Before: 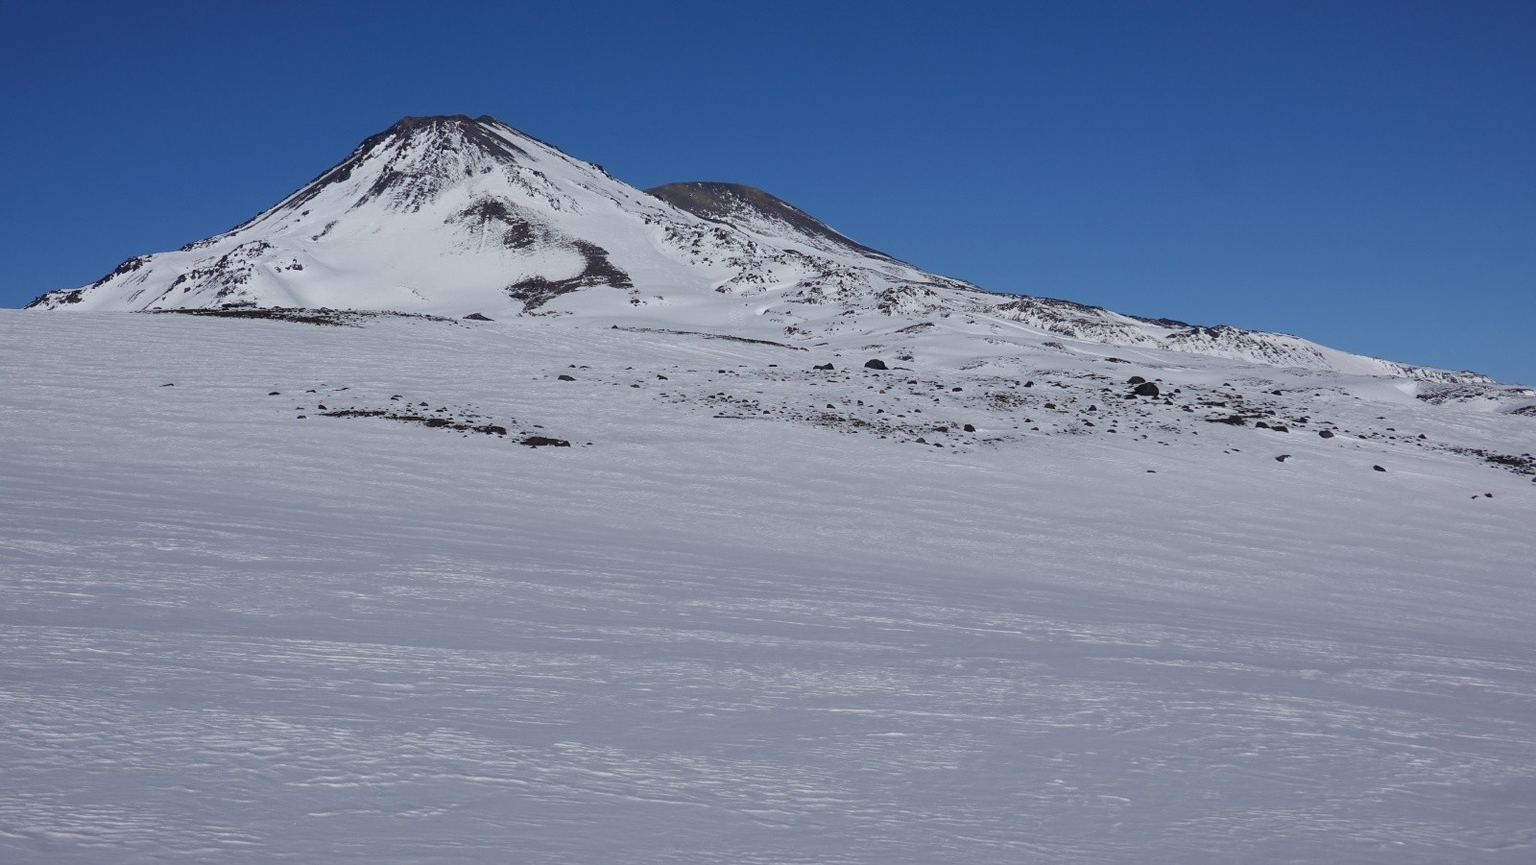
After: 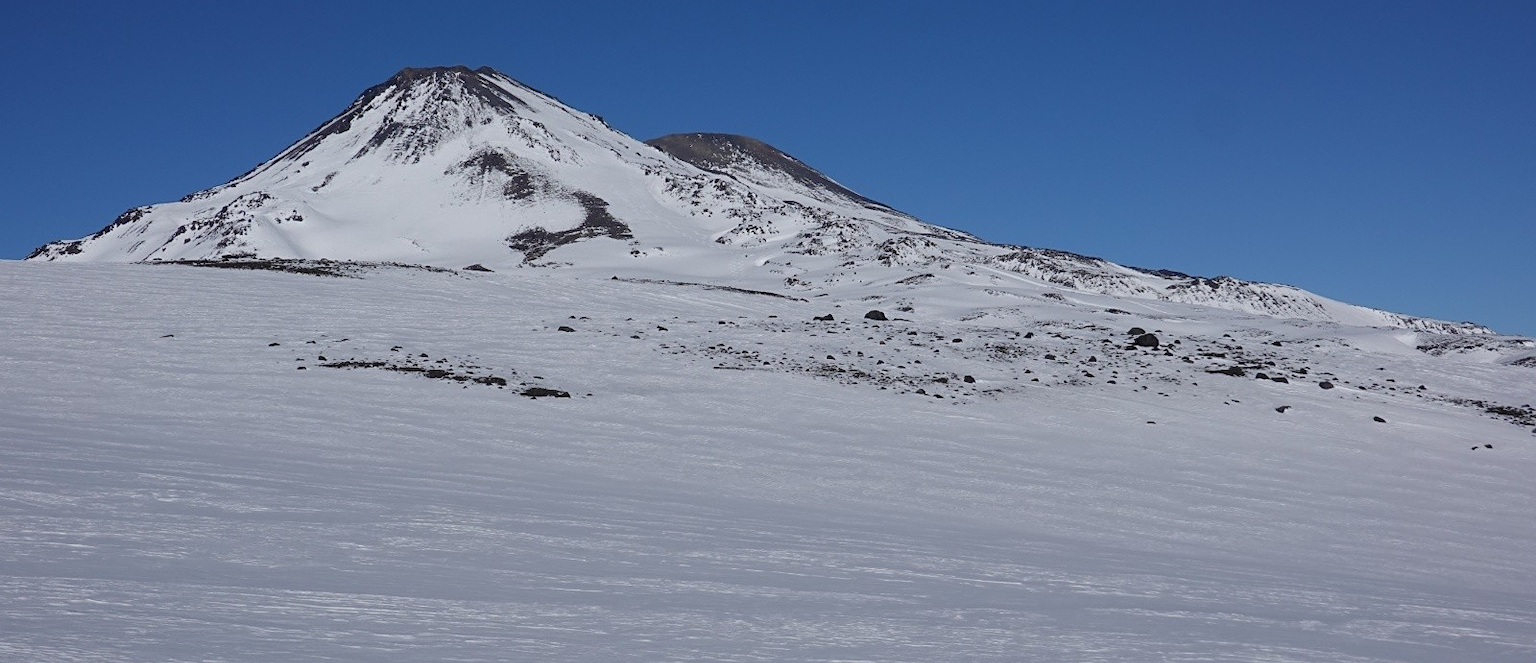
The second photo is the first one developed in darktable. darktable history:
crop: top 5.667%, bottom 17.637%
white balance: emerald 1
sharpen: amount 0.2
